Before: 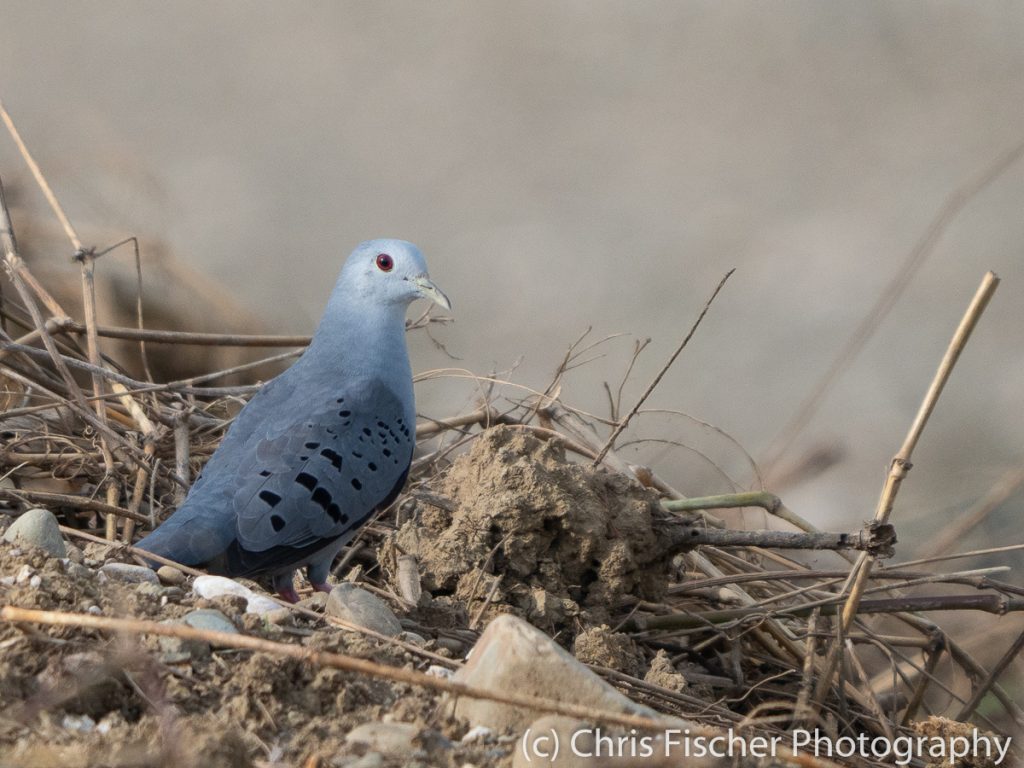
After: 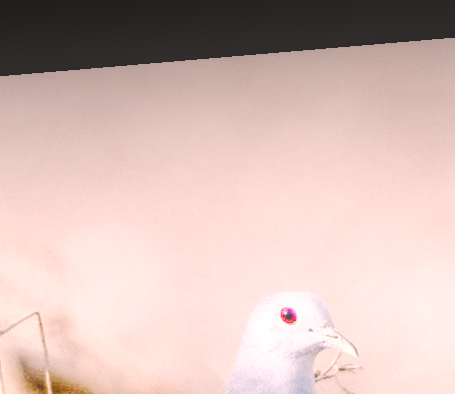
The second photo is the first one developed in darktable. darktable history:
local contrast: highlights 20%, shadows 30%, detail 200%, midtone range 0.2
color correction: highlights a* 12.23, highlights b* 5.41
base curve: curves: ch0 [(0, 0) (0.028, 0.03) (0.121, 0.232) (0.46, 0.748) (0.859, 0.968) (1, 1)], preserve colors none
contrast brightness saturation: contrast 0.1, brightness 0.03, saturation 0.09
crop and rotate: left 10.817%, top 0.062%, right 47.194%, bottom 53.626%
rotate and perspective: rotation -4.86°, automatic cropping off
tone curve: curves: ch0 [(0, 0) (0.003, 0.005) (0.011, 0.011) (0.025, 0.02) (0.044, 0.03) (0.069, 0.041) (0.1, 0.062) (0.136, 0.089) (0.177, 0.135) (0.224, 0.189) (0.277, 0.259) (0.335, 0.373) (0.399, 0.499) (0.468, 0.622) (0.543, 0.724) (0.623, 0.807) (0.709, 0.868) (0.801, 0.916) (0.898, 0.964) (1, 1)], preserve colors none
color balance: input saturation 99%
